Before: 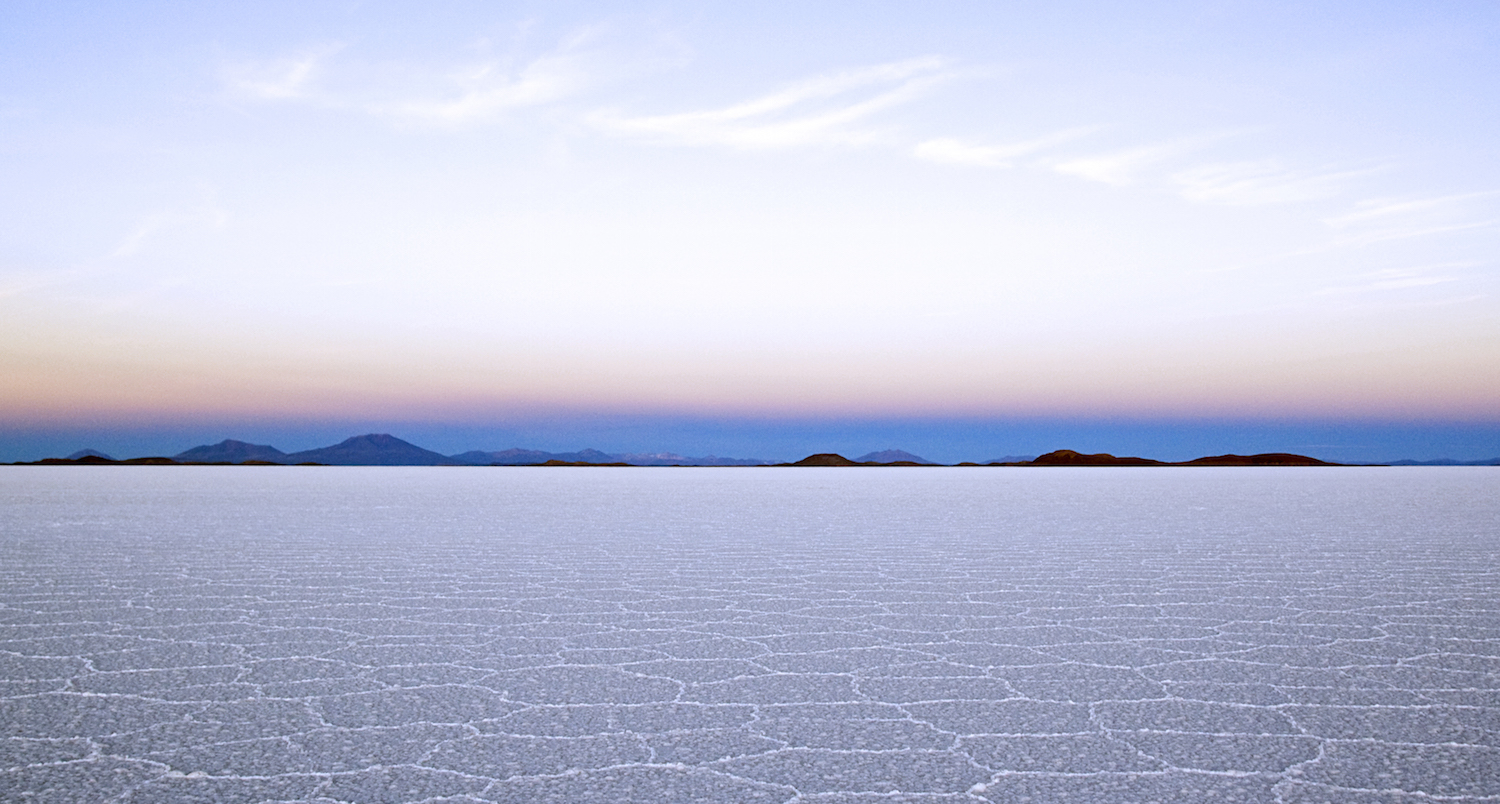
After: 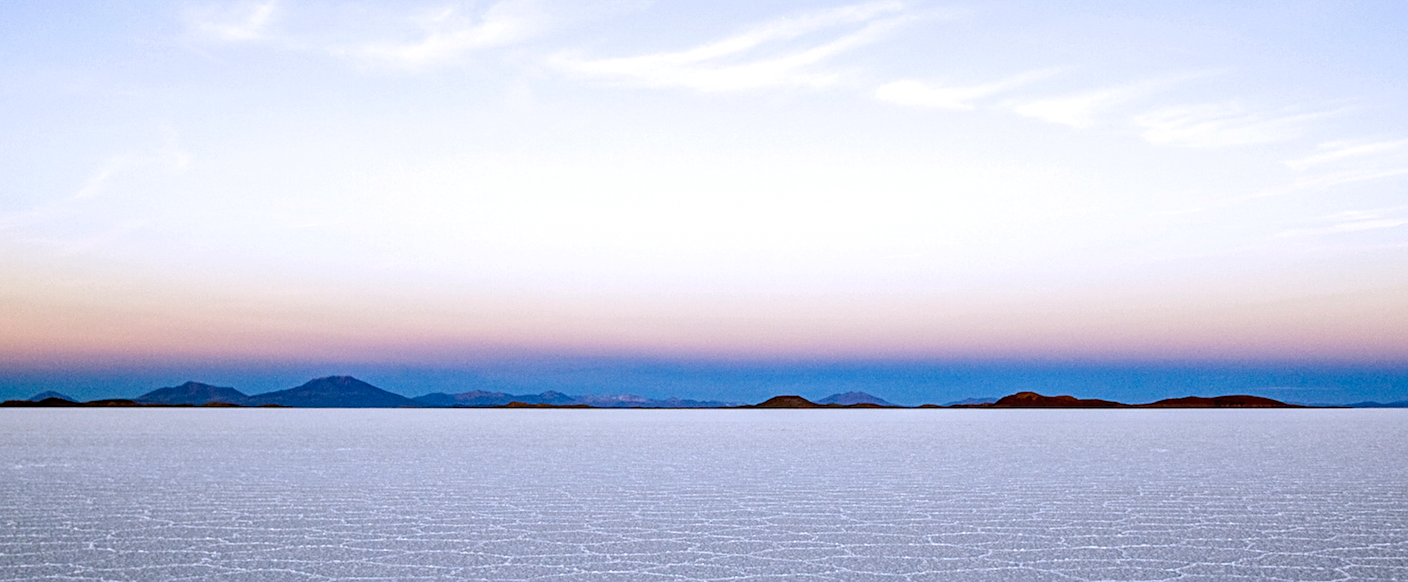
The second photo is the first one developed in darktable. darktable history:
local contrast: detail 130%
sharpen: amount 0.212
crop: left 2.6%, top 7.336%, right 3.477%, bottom 20.177%
